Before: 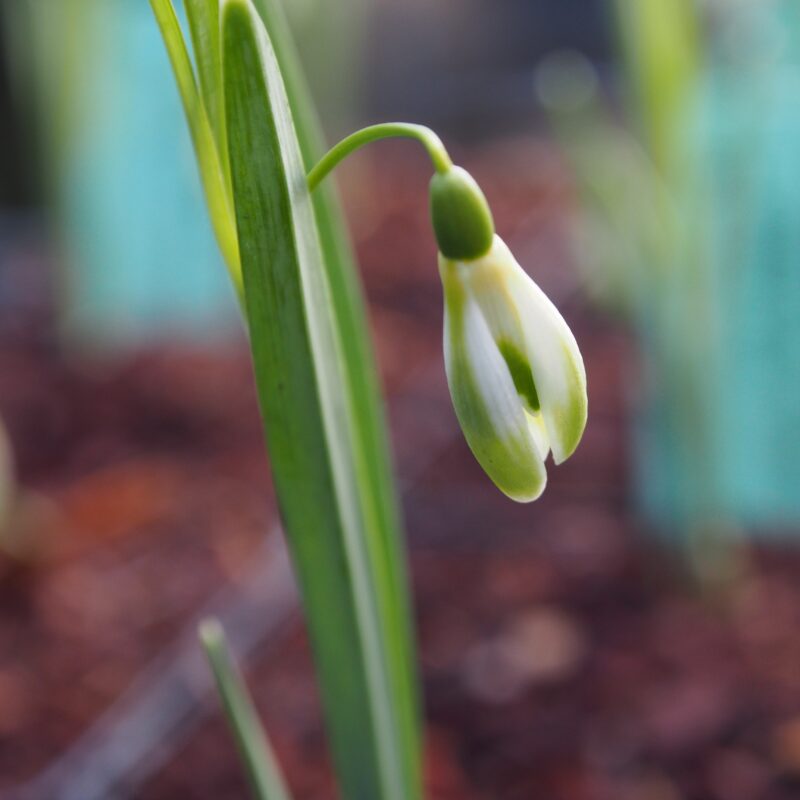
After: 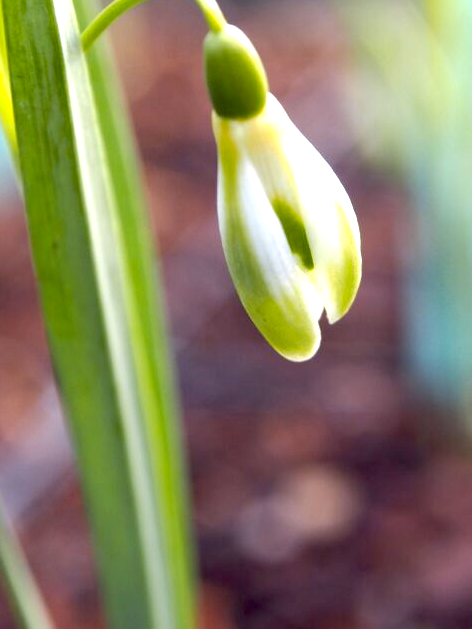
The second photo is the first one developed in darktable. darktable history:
crop and rotate: left 28.256%, top 17.734%, right 12.656%, bottom 3.573%
color contrast: green-magenta contrast 0.8, blue-yellow contrast 1.1, unbound 0
exposure: black level correction 0.01, exposure 1 EV, compensate highlight preservation false
